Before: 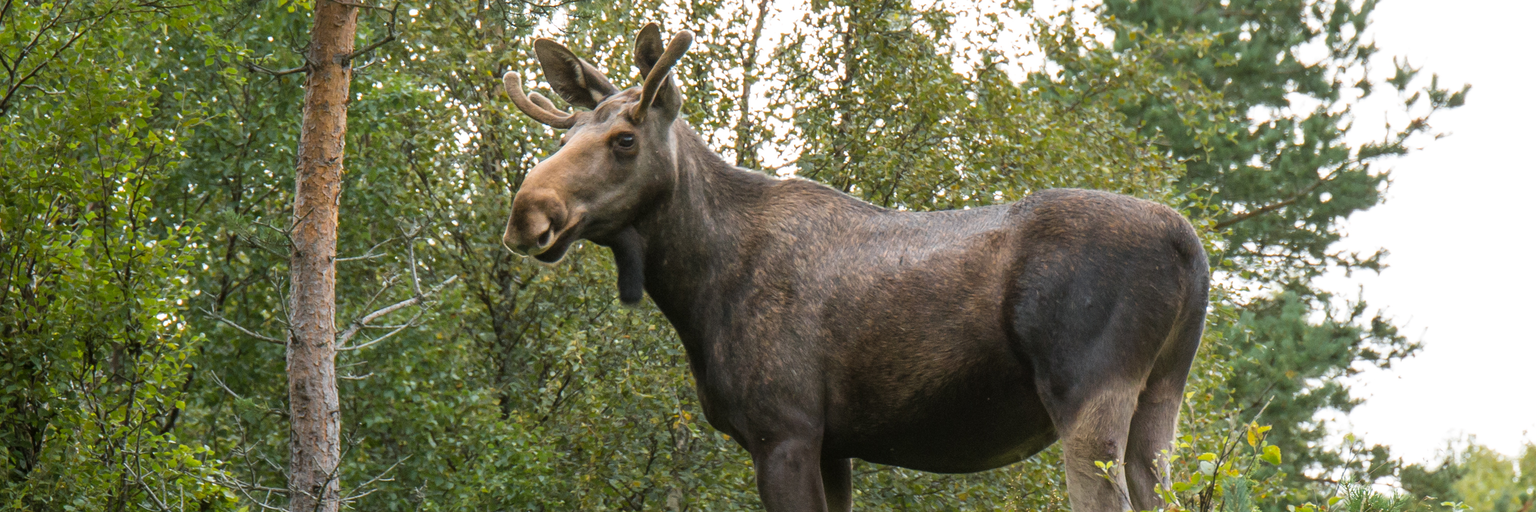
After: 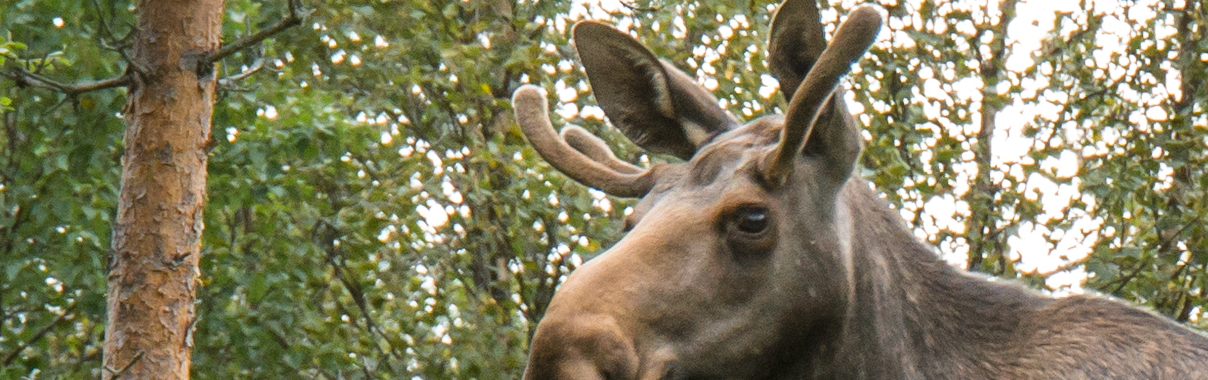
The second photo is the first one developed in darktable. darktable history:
crop: left 15.701%, top 5.451%, right 43.99%, bottom 56.471%
